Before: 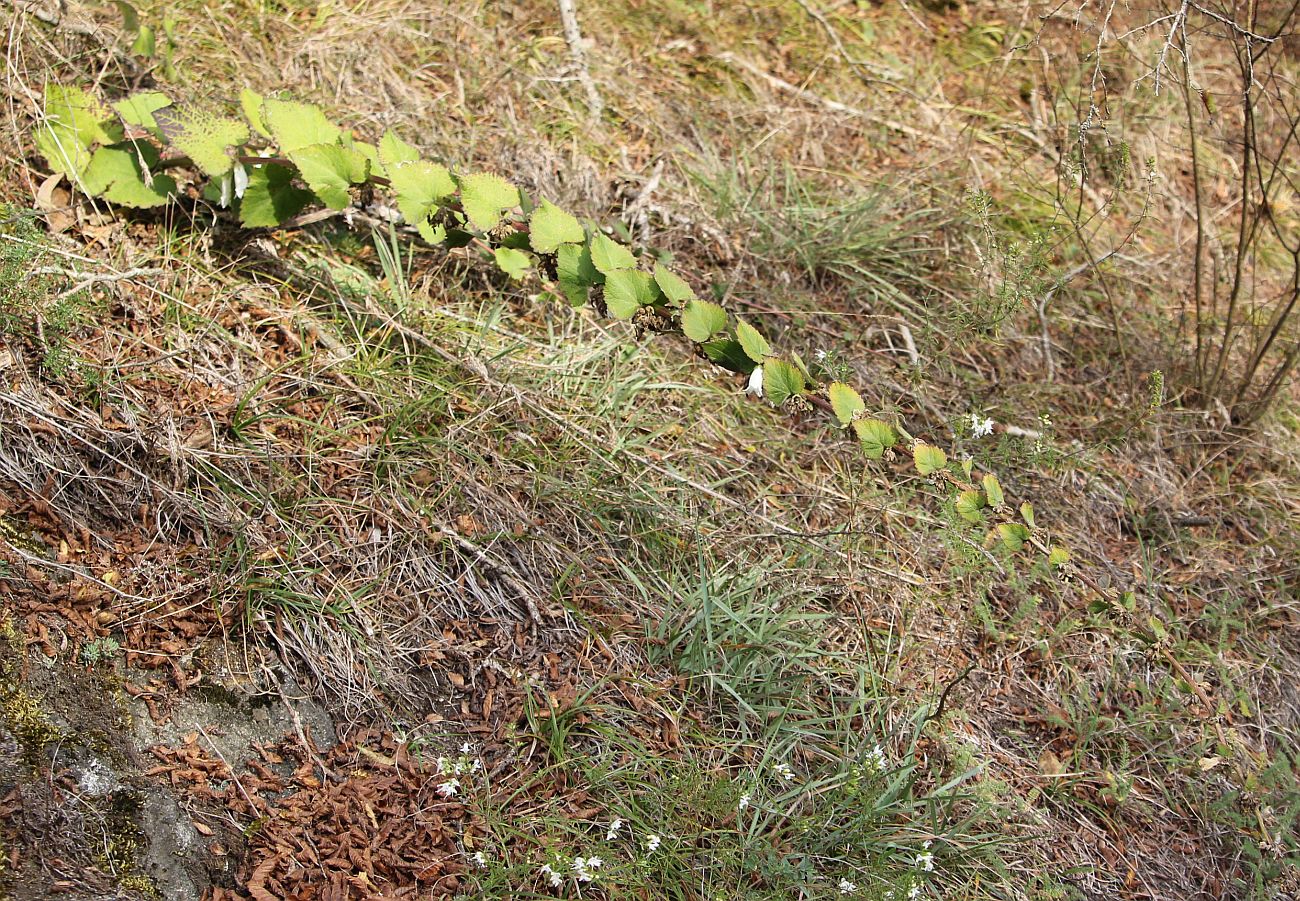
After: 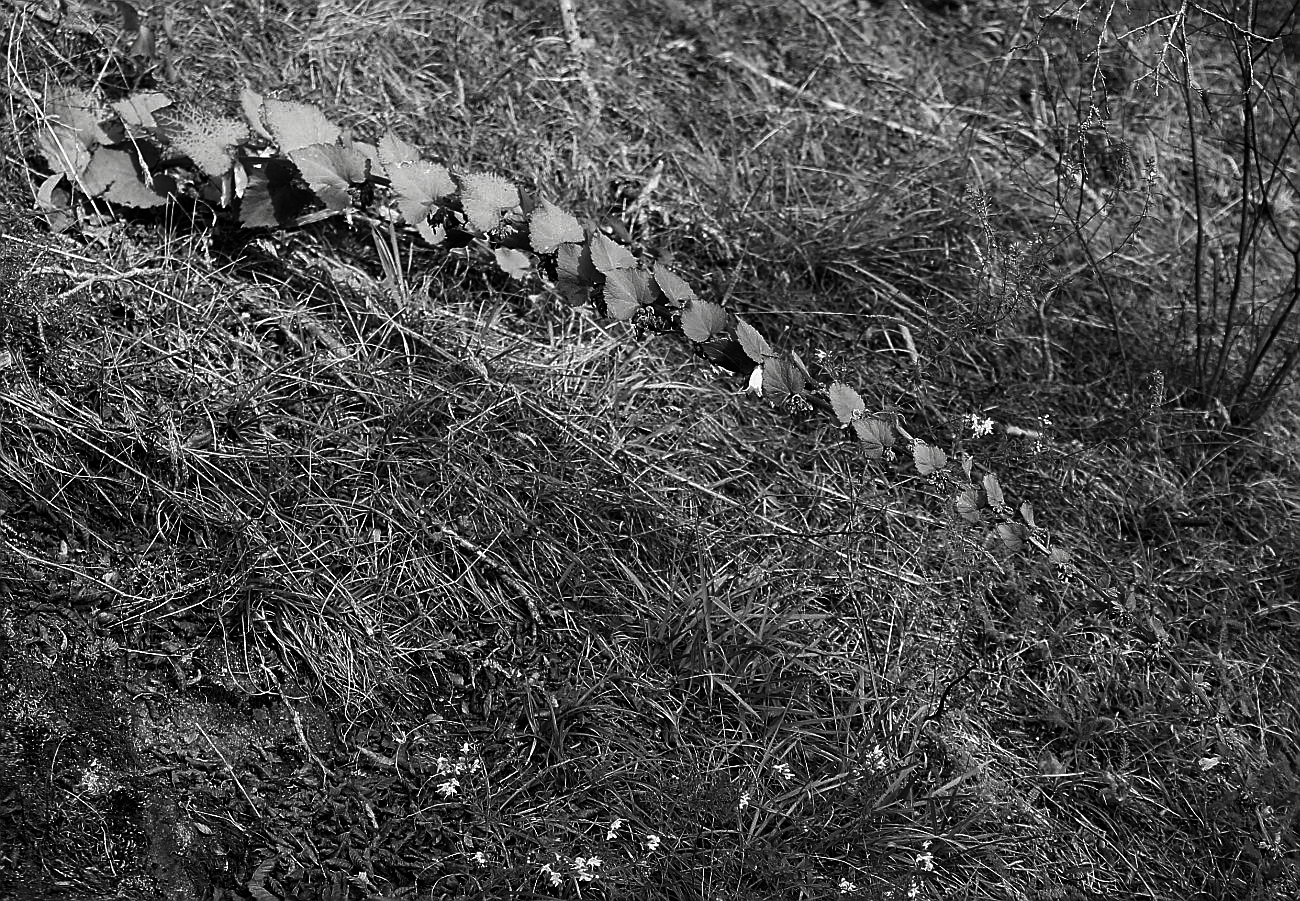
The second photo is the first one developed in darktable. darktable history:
contrast brightness saturation: contrast -0.027, brightness -0.574, saturation -0.996
sharpen: radius 1.896, amount 0.407, threshold 1.311
